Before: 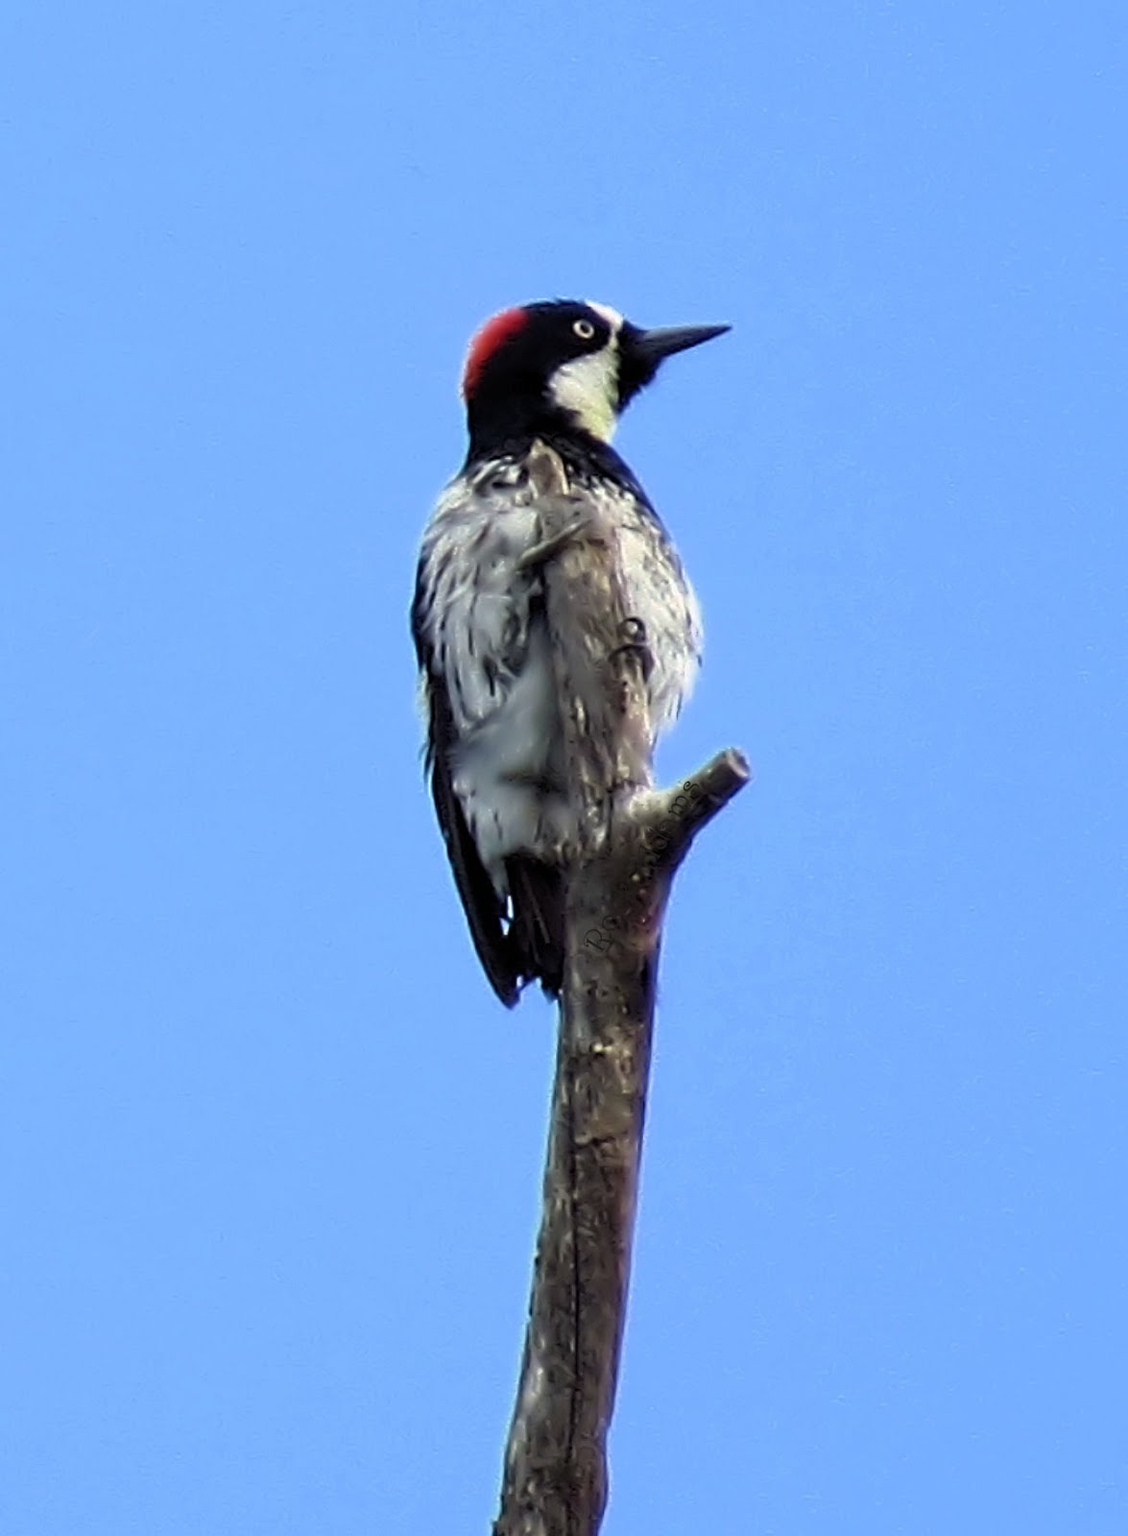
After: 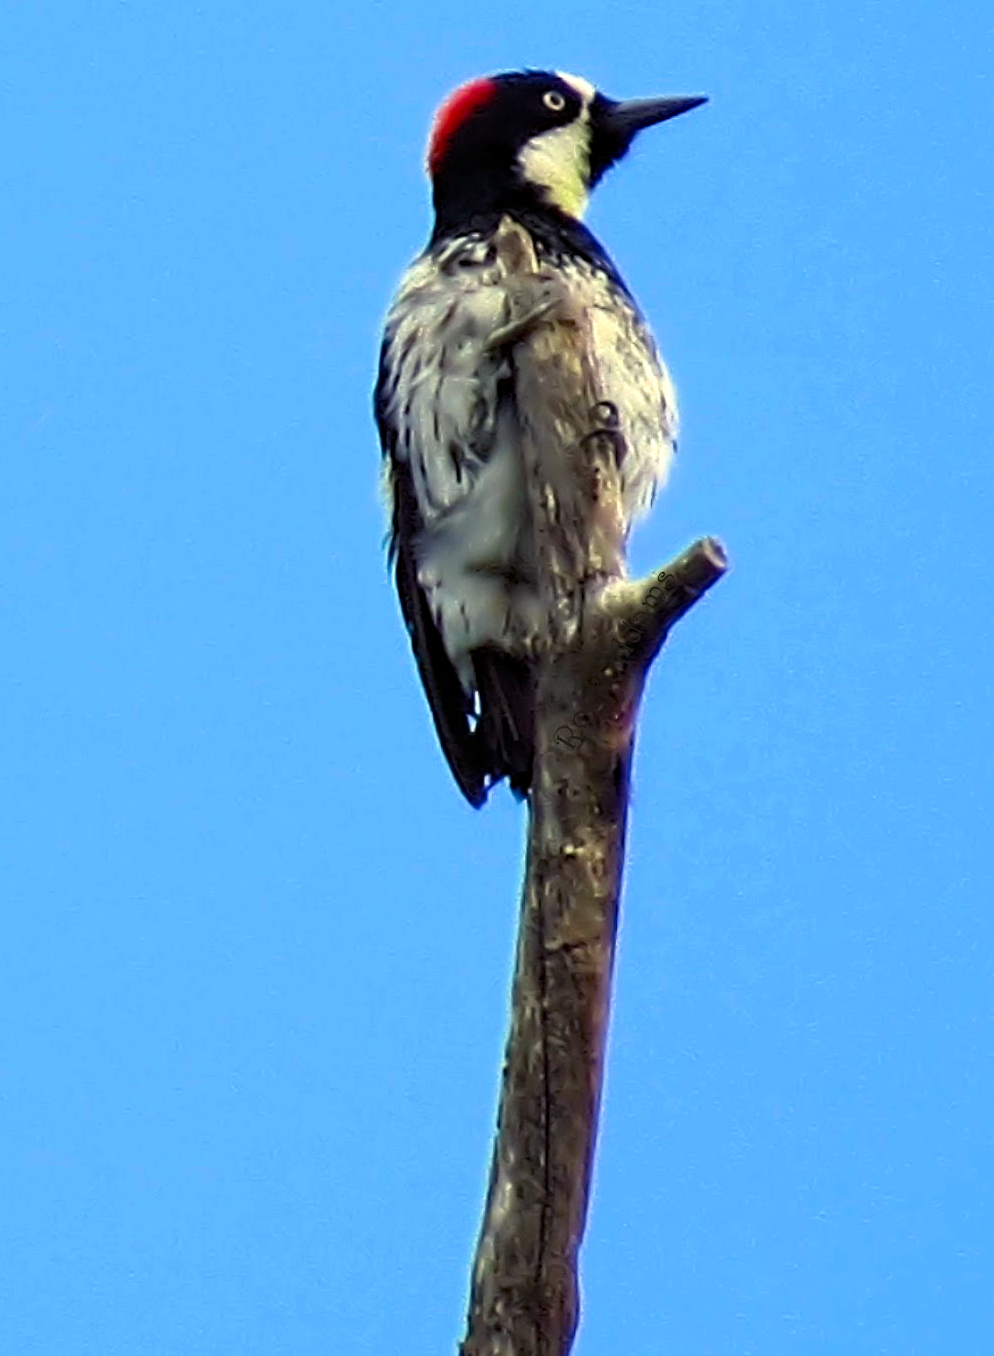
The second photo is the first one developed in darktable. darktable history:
color balance rgb: highlights gain › luminance 6.388%, highlights gain › chroma 2.627%, highlights gain › hue 91.52°, perceptual saturation grading › global saturation 14.561%
contrast brightness saturation: contrast 0.039, saturation 0.155
crop and rotate: left 4.674%, top 15.192%, right 10.668%
tone equalizer: edges refinement/feathering 500, mask exposure compensation -1.57 EV, preserve details no
haze removal: compatibility mode true, adaptive false
